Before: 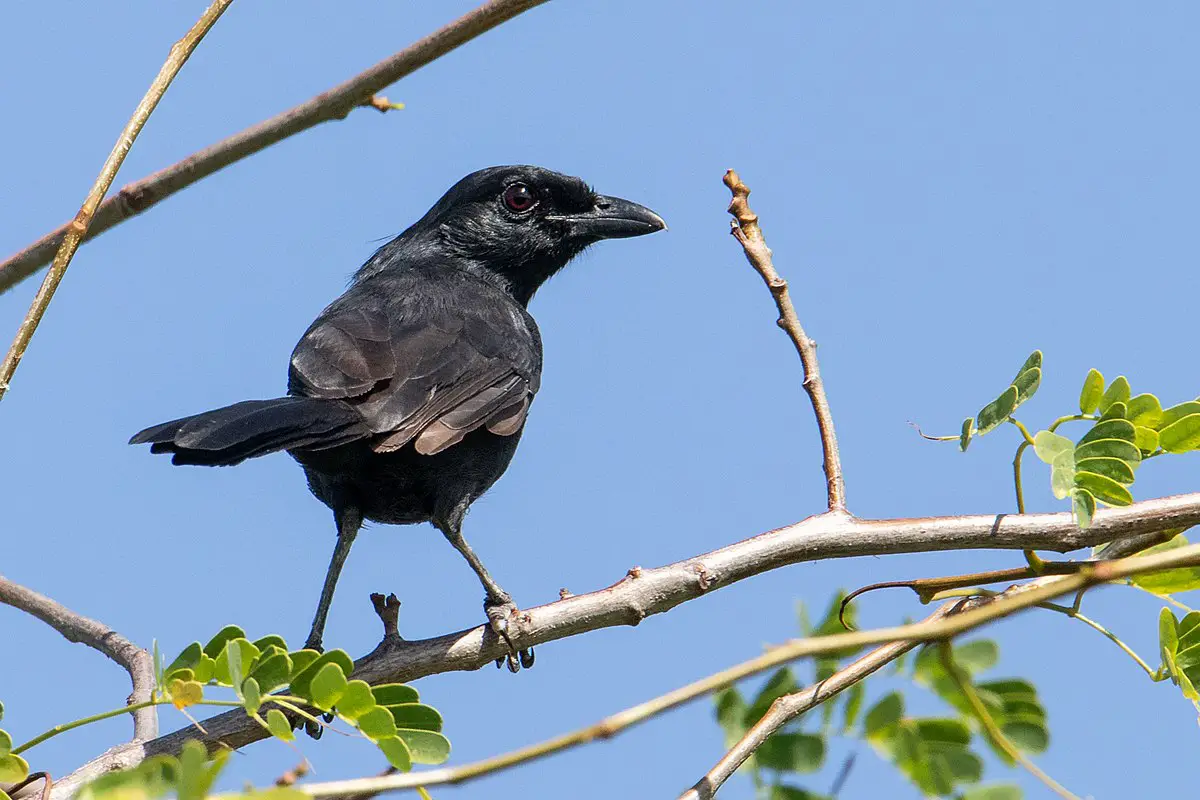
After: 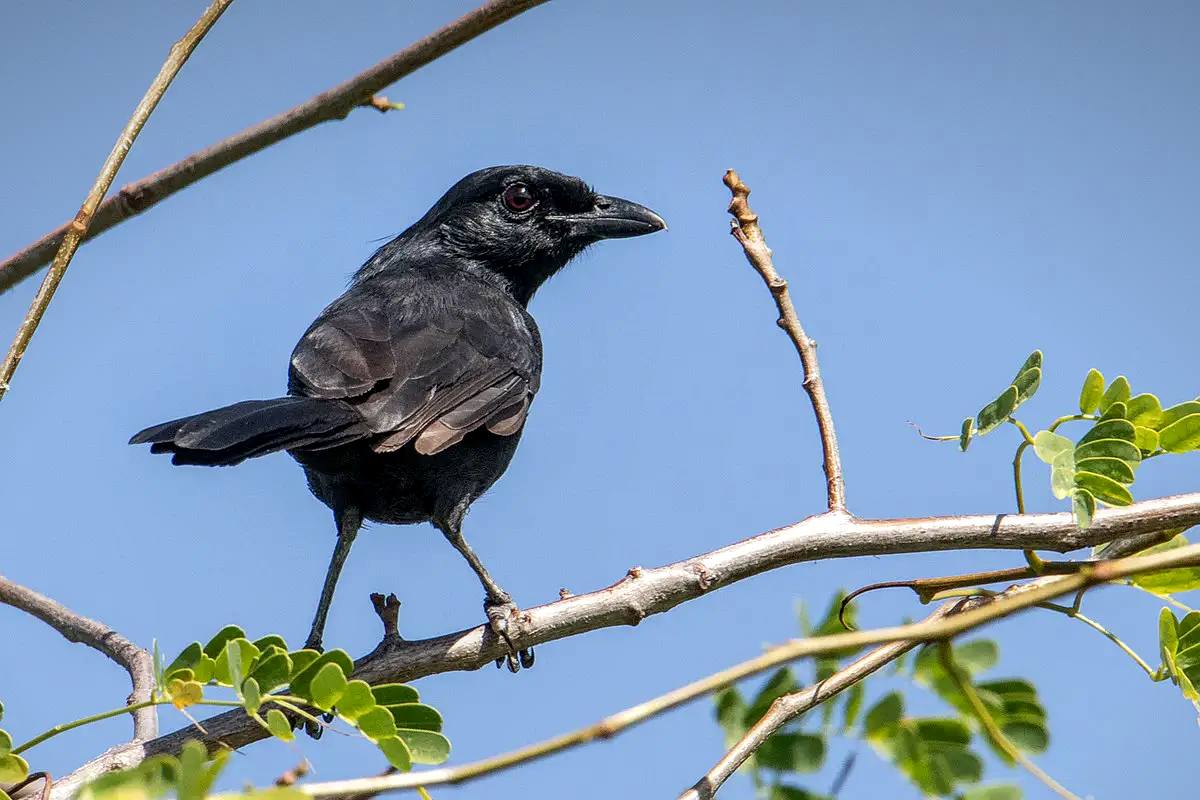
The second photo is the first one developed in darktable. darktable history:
local contrast: detail 130%
vignetting: fall-off start 97.52%, fall-off radius 100%, brightness -0.574, saturation 0, center (-0.027, 0.404), width/height ratio 1.368, unbound false
